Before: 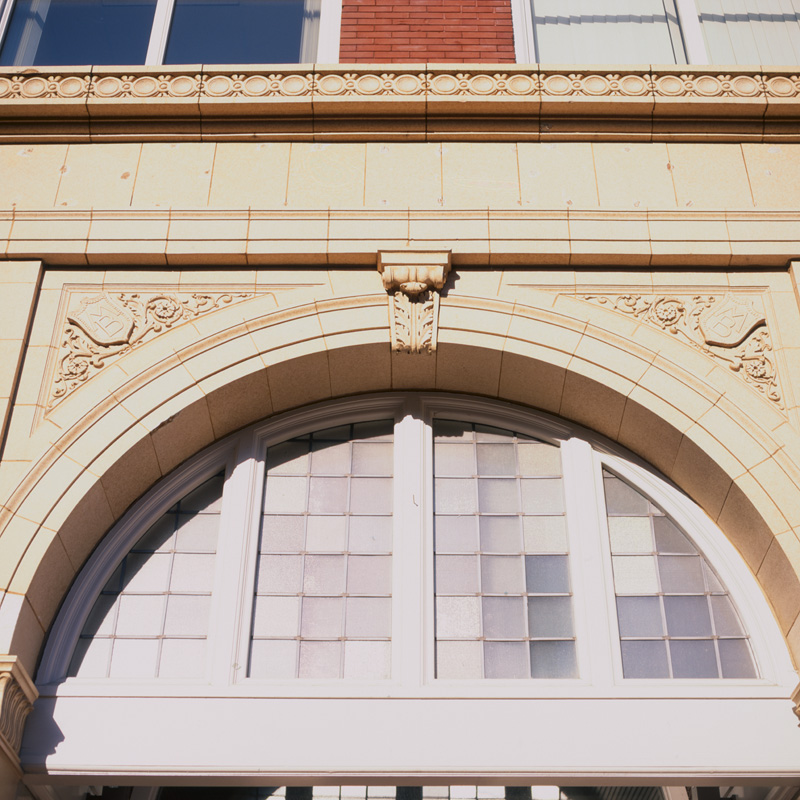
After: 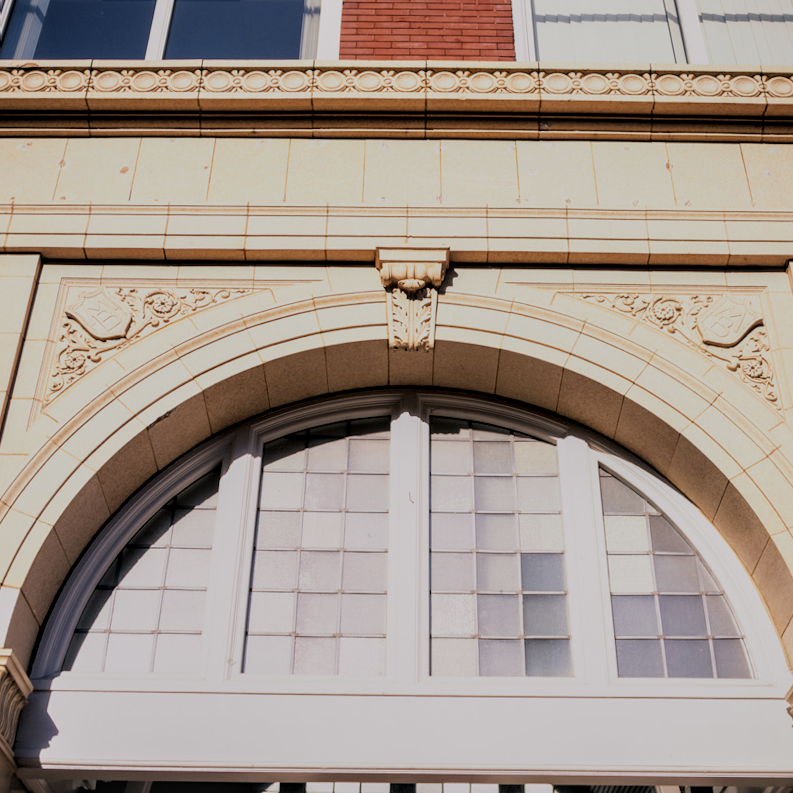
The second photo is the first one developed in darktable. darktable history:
local contrast: detail 130%
filmic rgb: black relative exposure -5 EV, hardness 2.88, contrast 1.1, highlights saturation mix -20%
tone equalizer: on, module defaults
crop and rotate: angle -0.5°
